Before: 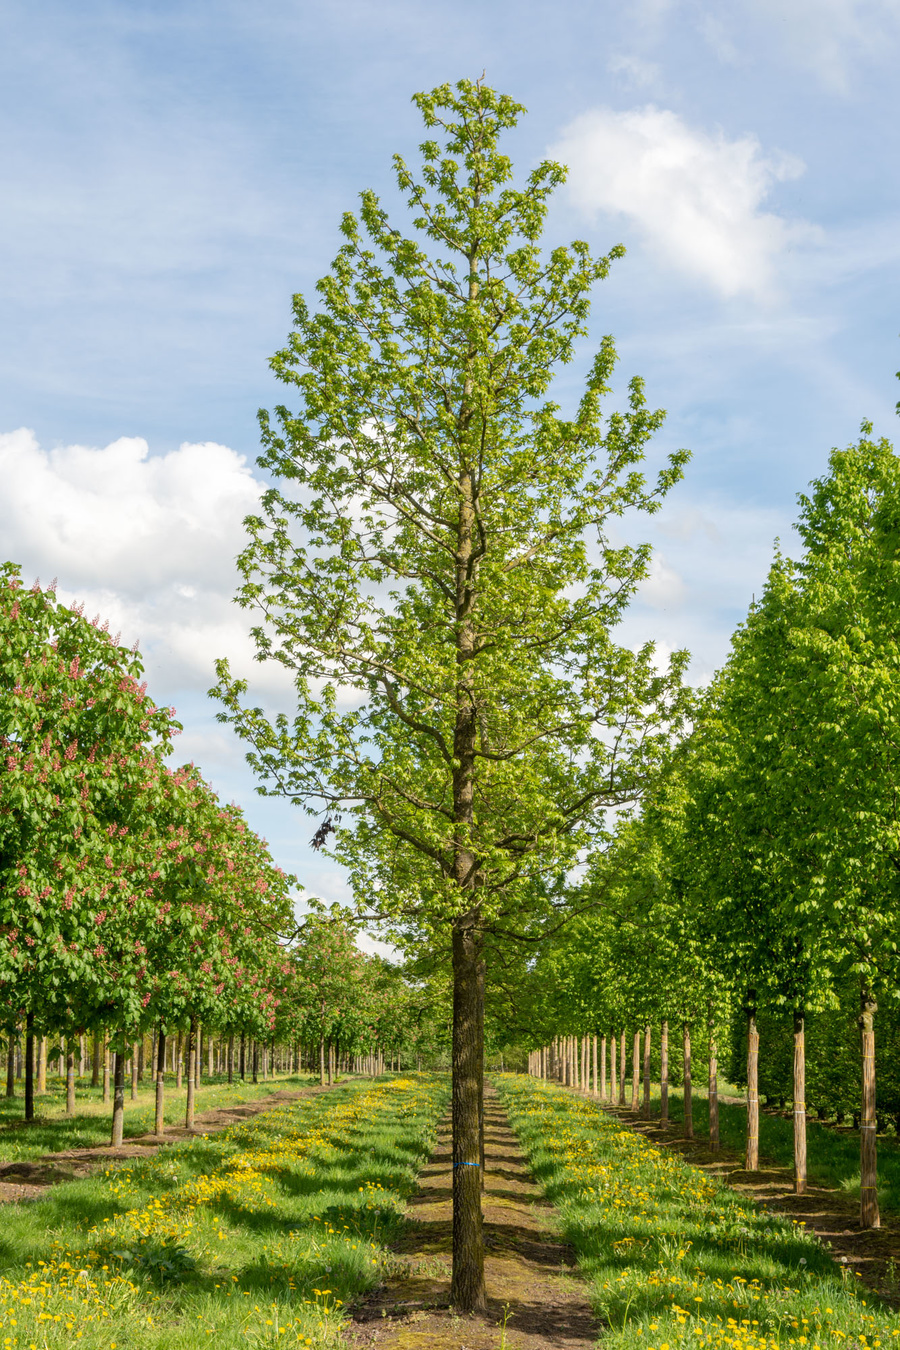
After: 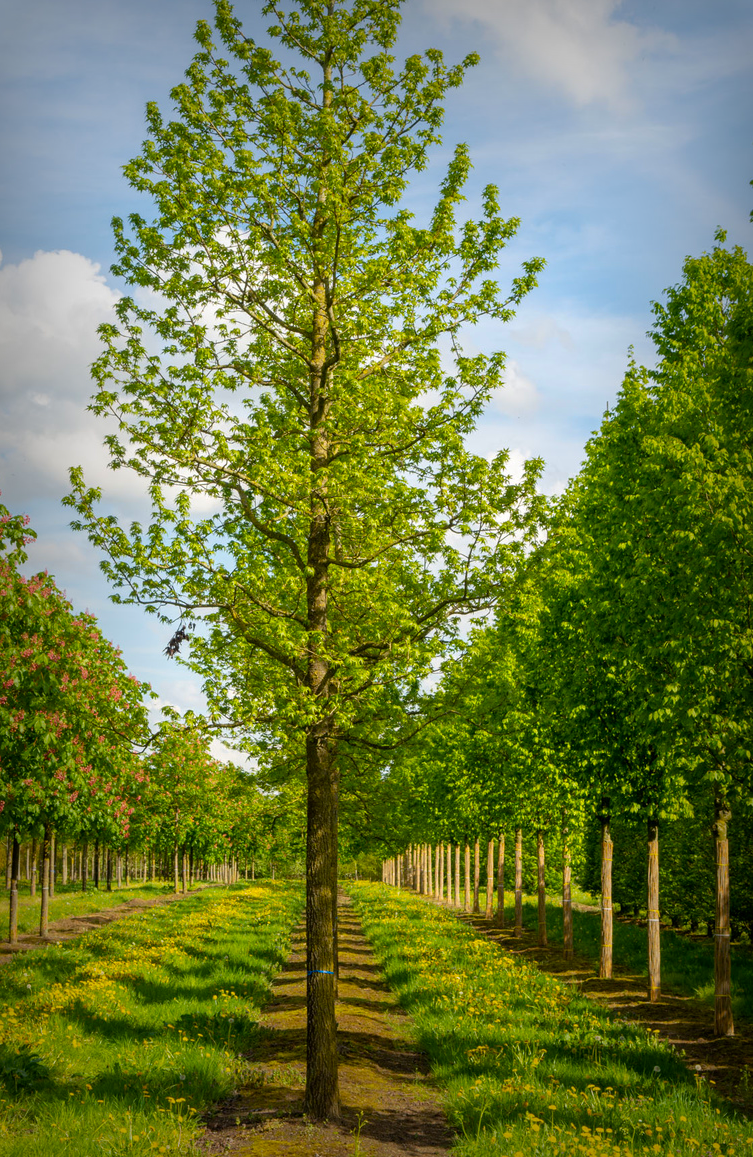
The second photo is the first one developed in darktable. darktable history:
vignetting: fall-off start 53.2%, brightness -0.594, saturation 0, automatic ratio true, width/height ratio 1.313, shape 0.22, unbound false
color balance rgb: perceptual saturation grading › global saturation 25%, global vibrance 20%
crop: left 16.315%, top 14.246%
